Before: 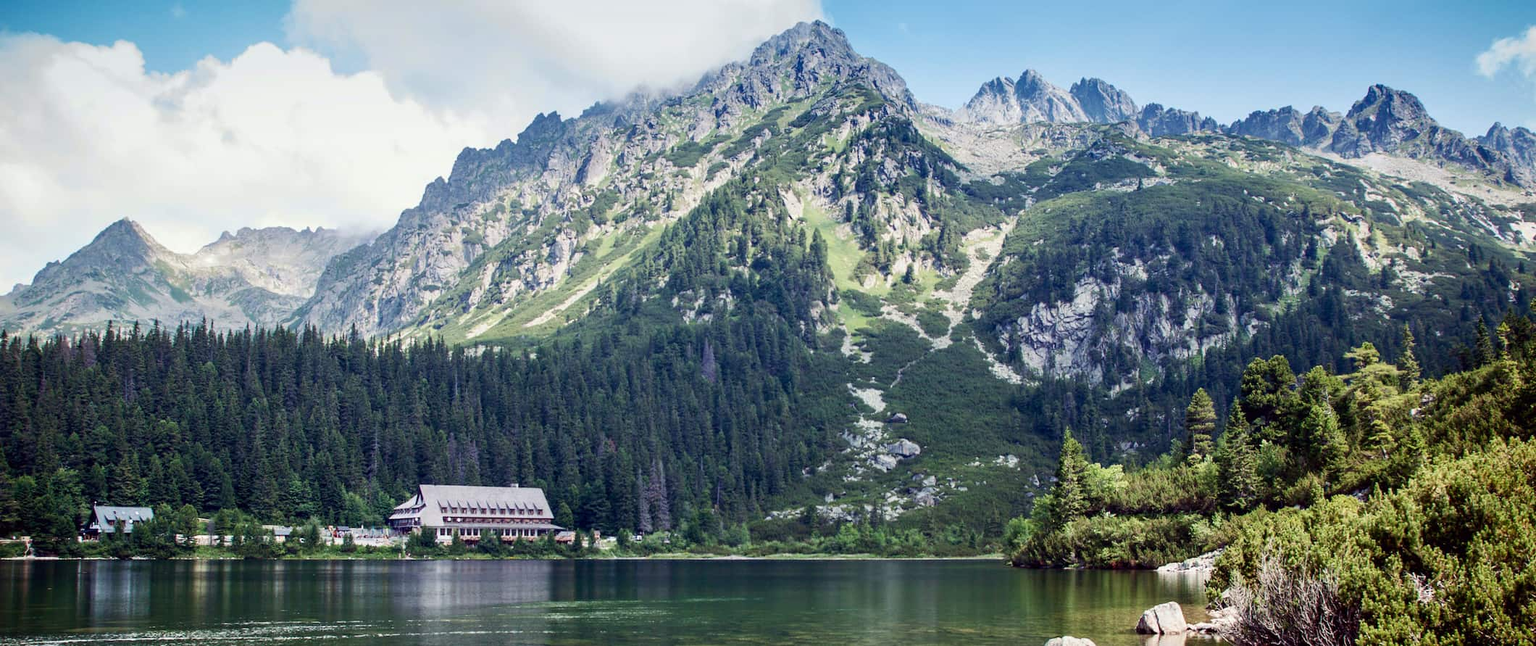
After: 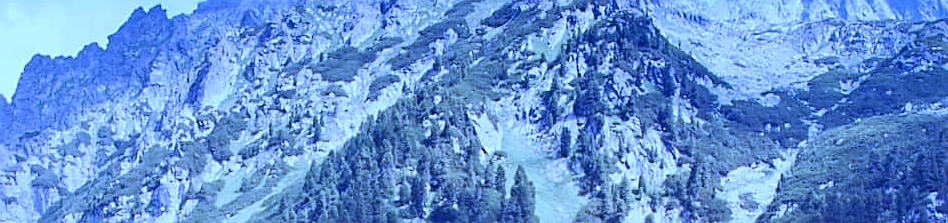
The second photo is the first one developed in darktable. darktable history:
sharpen: on, module defaults
crop: left 28.64%, top 16.832%, right 26.637%, bottom 58.055%
white balance: red 0.766, blue 1.537
